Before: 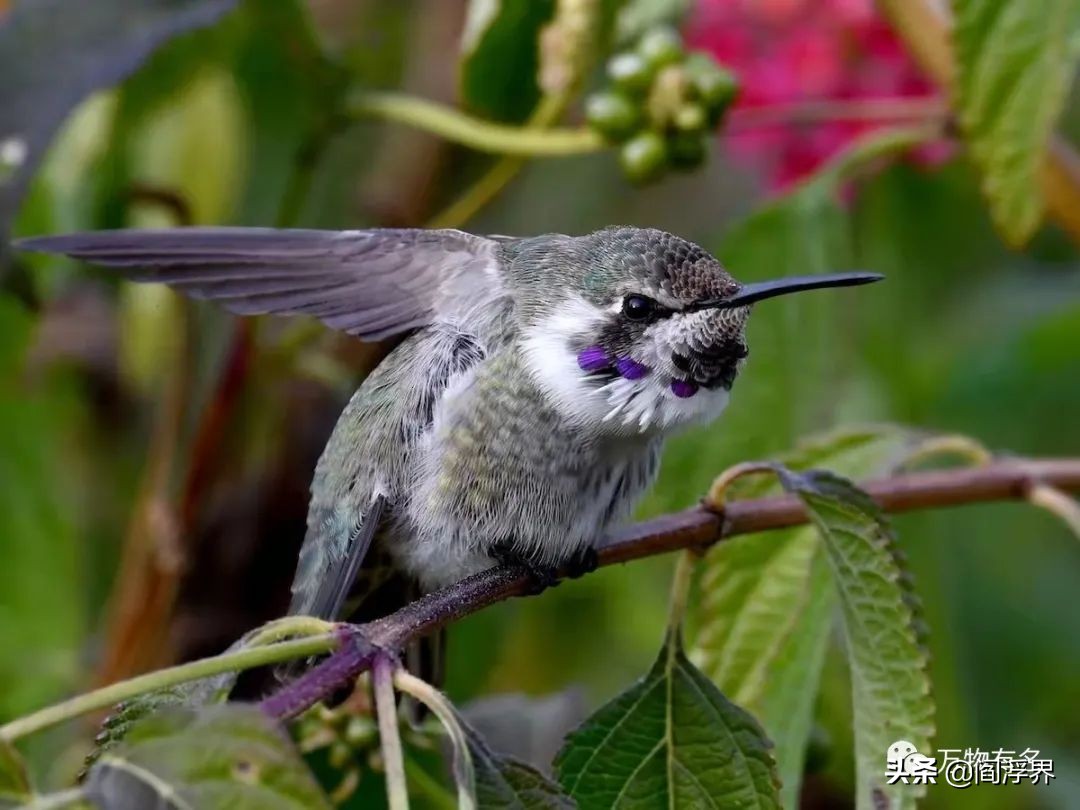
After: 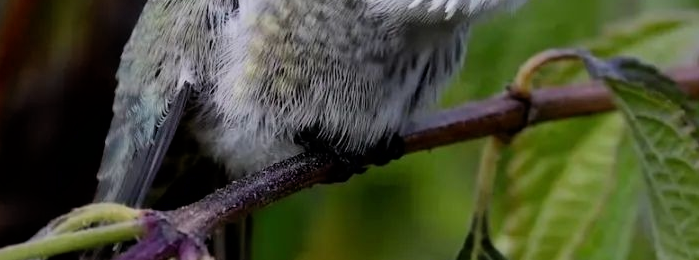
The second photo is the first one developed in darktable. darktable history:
filmic rgb: black relative exposure -7.65 EV, white relative exposure 4.56 EV, hardness 3.61, color science v6 (2022)
crop: left 17.972%, top 51.05%, right 17.295%, bottom 16.823%
tone equalizer: -8 EV 0 EV, -7 EV 0.001 EV, -6 EV -0.002 EV, -5 EV -0.012 EV, -4 EV -0.082 EV, -3 EV -0.199 EV, -2 EV -0.259 EV, -1 EV 0.089 EV, +0 EV 0.301 EV
